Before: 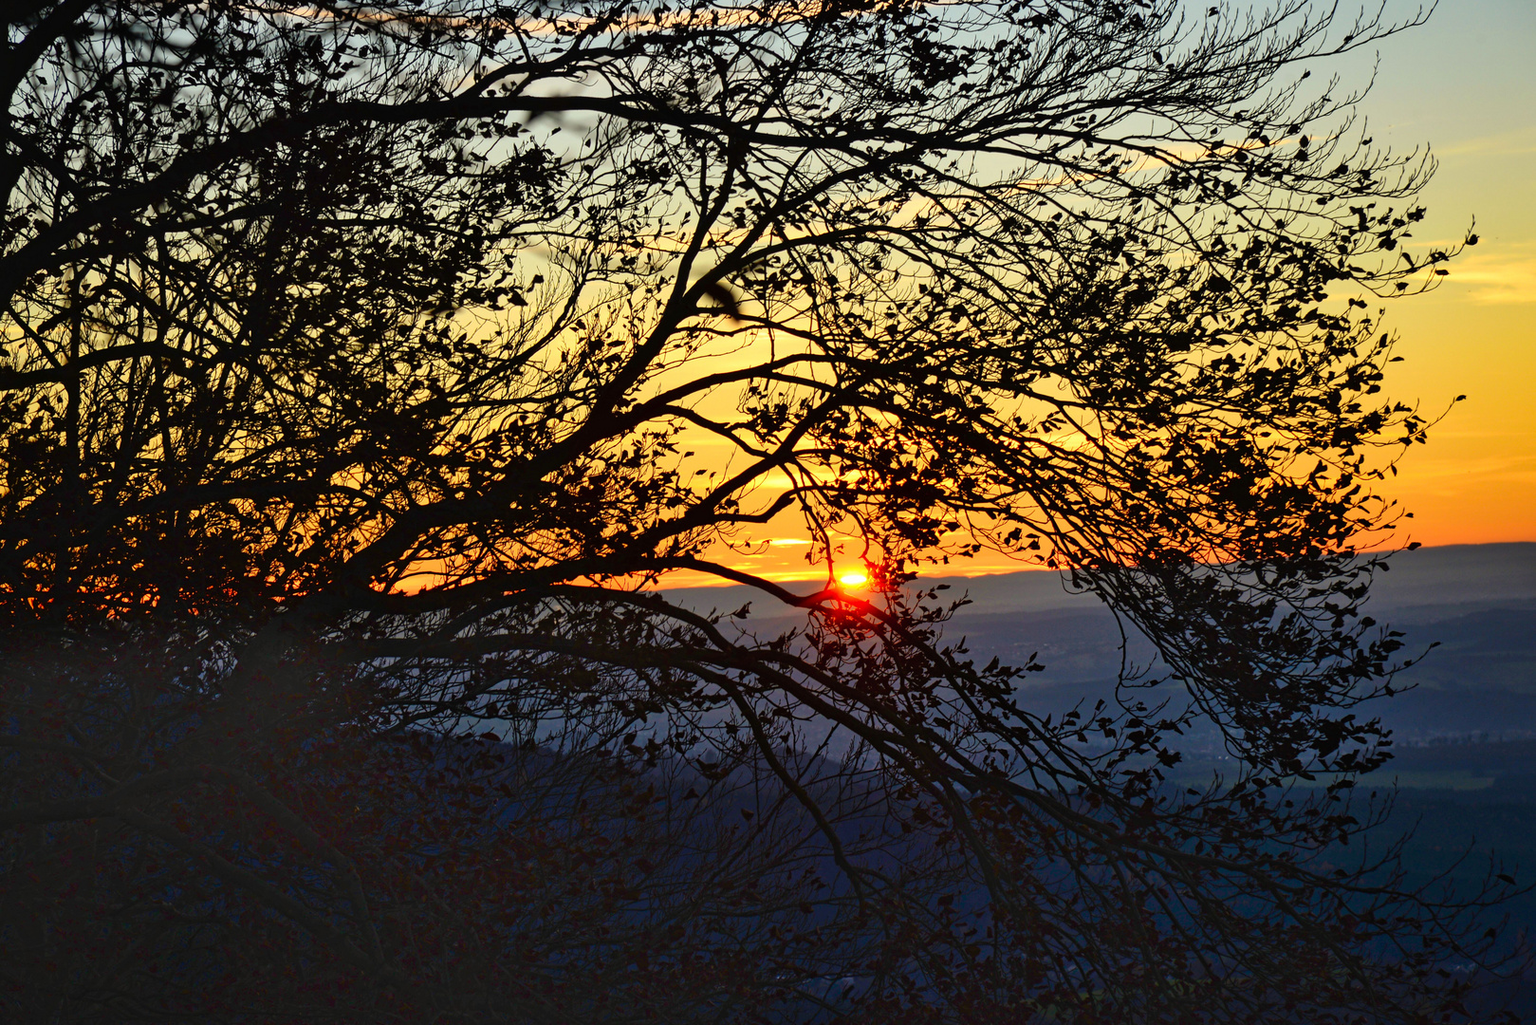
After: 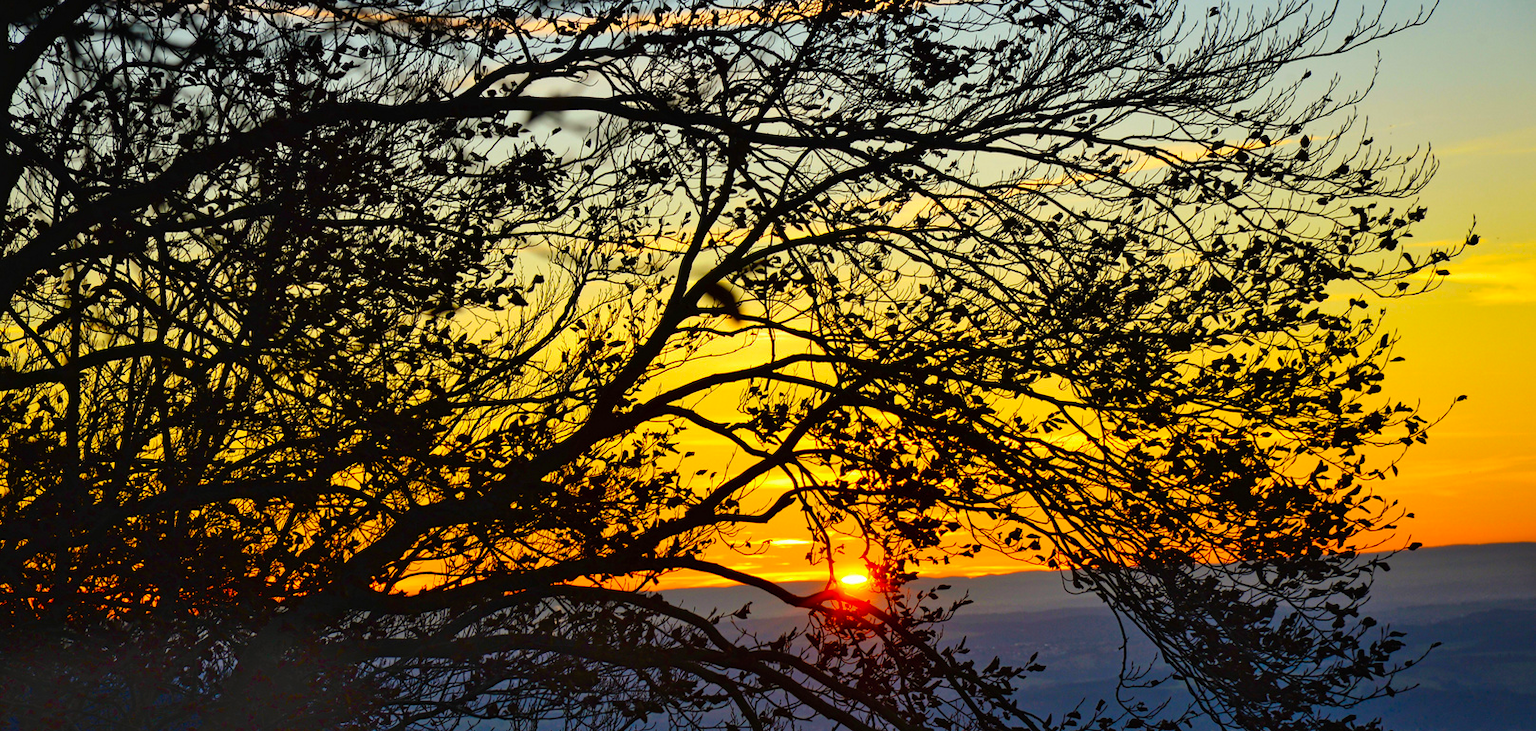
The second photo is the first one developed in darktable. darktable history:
crop: bottom 28.576%
color balance rgb: perceptual saturation grading › global saturation 30%, global vibrance 10%
